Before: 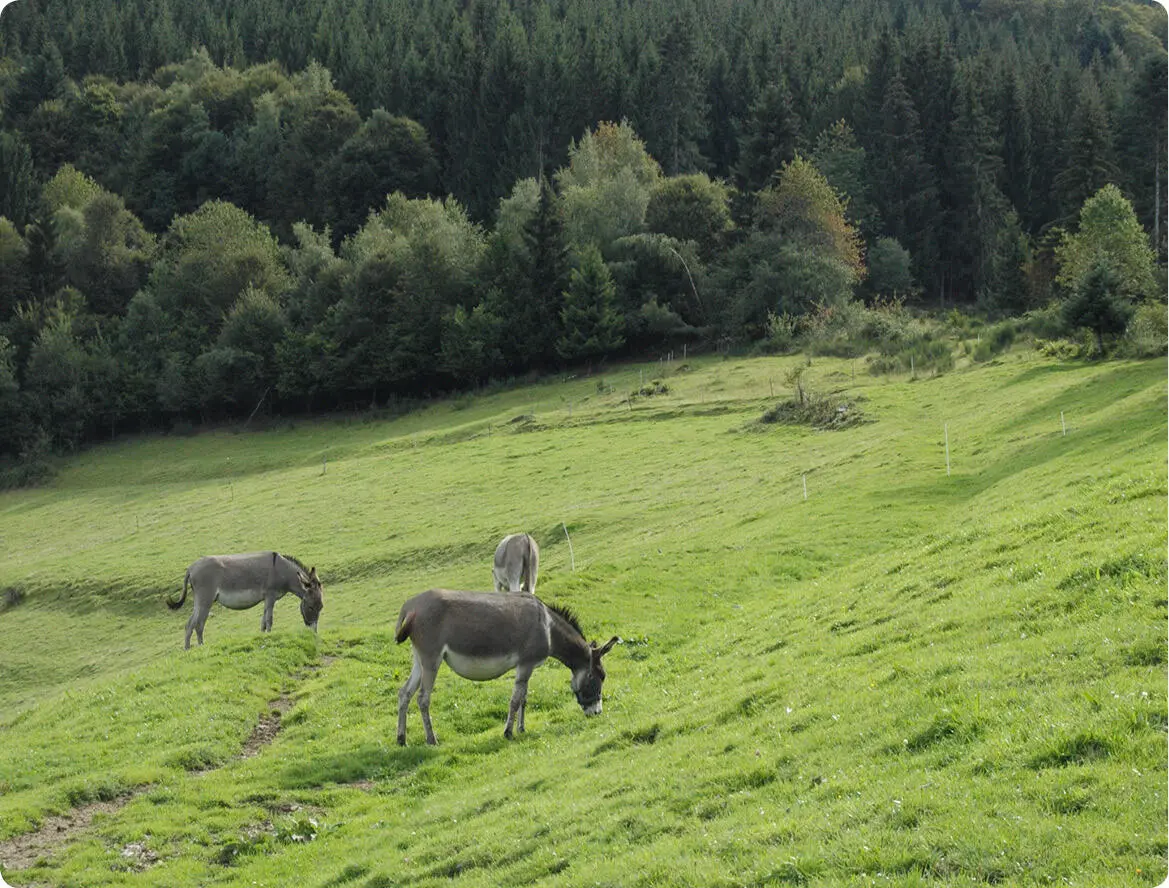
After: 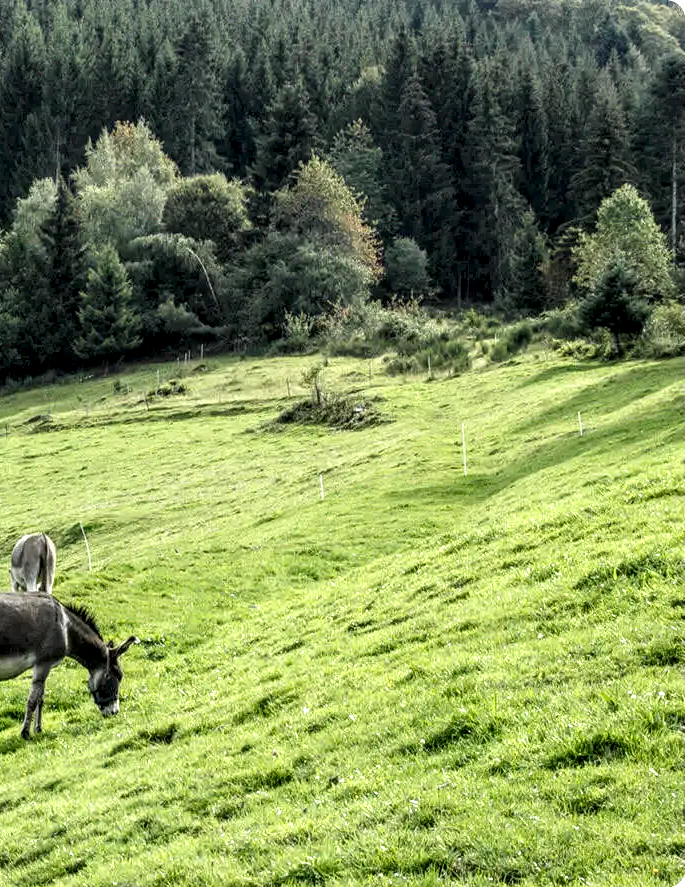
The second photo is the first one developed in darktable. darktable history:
local contrast: highlights 20%, detail 197%
exposure: black level correction 0.001, exposure 0.5 EV, compensate exposure bias true, compensate highlight preservation false
crop: left 41.402%
